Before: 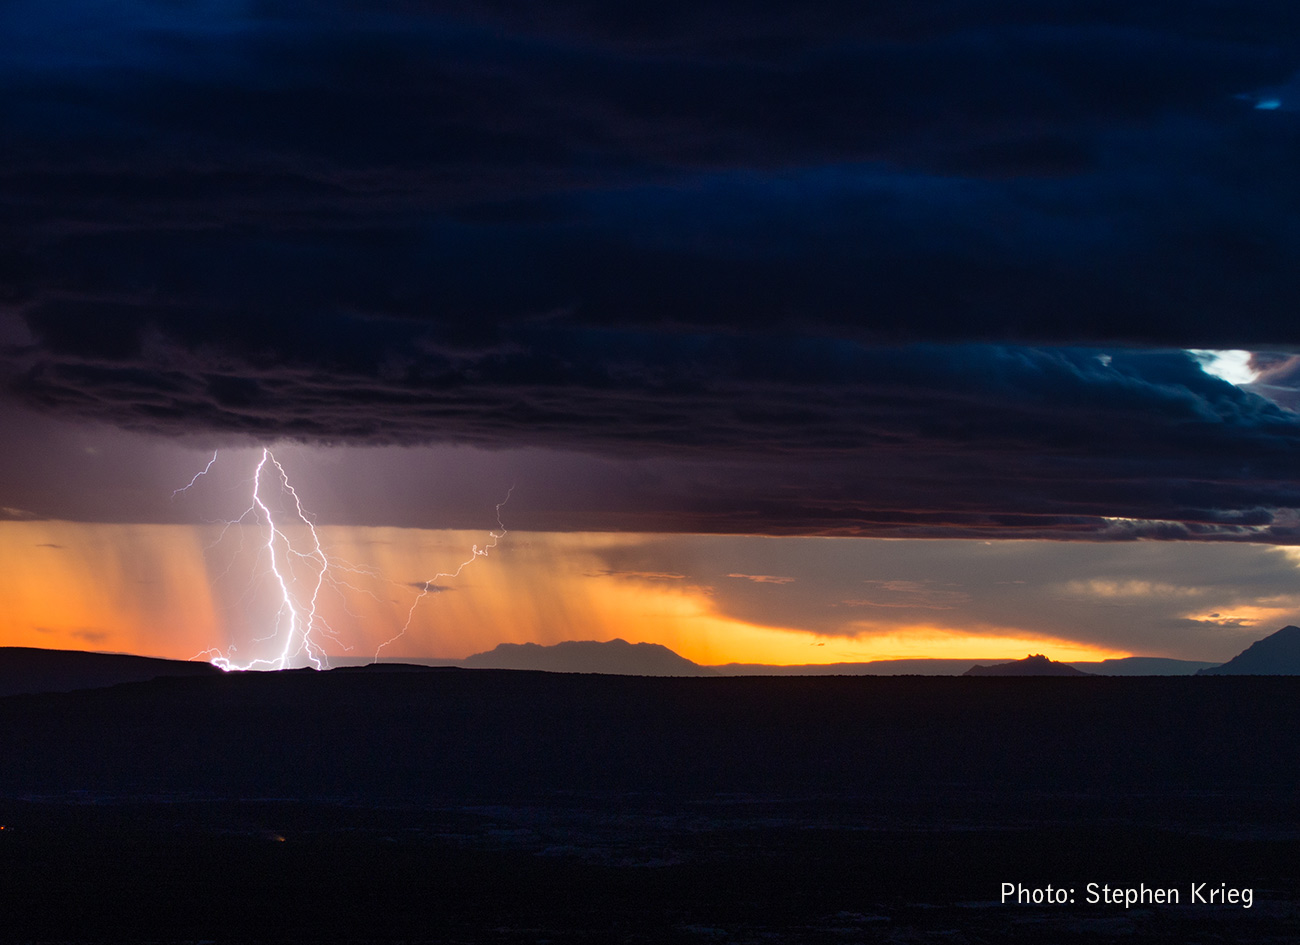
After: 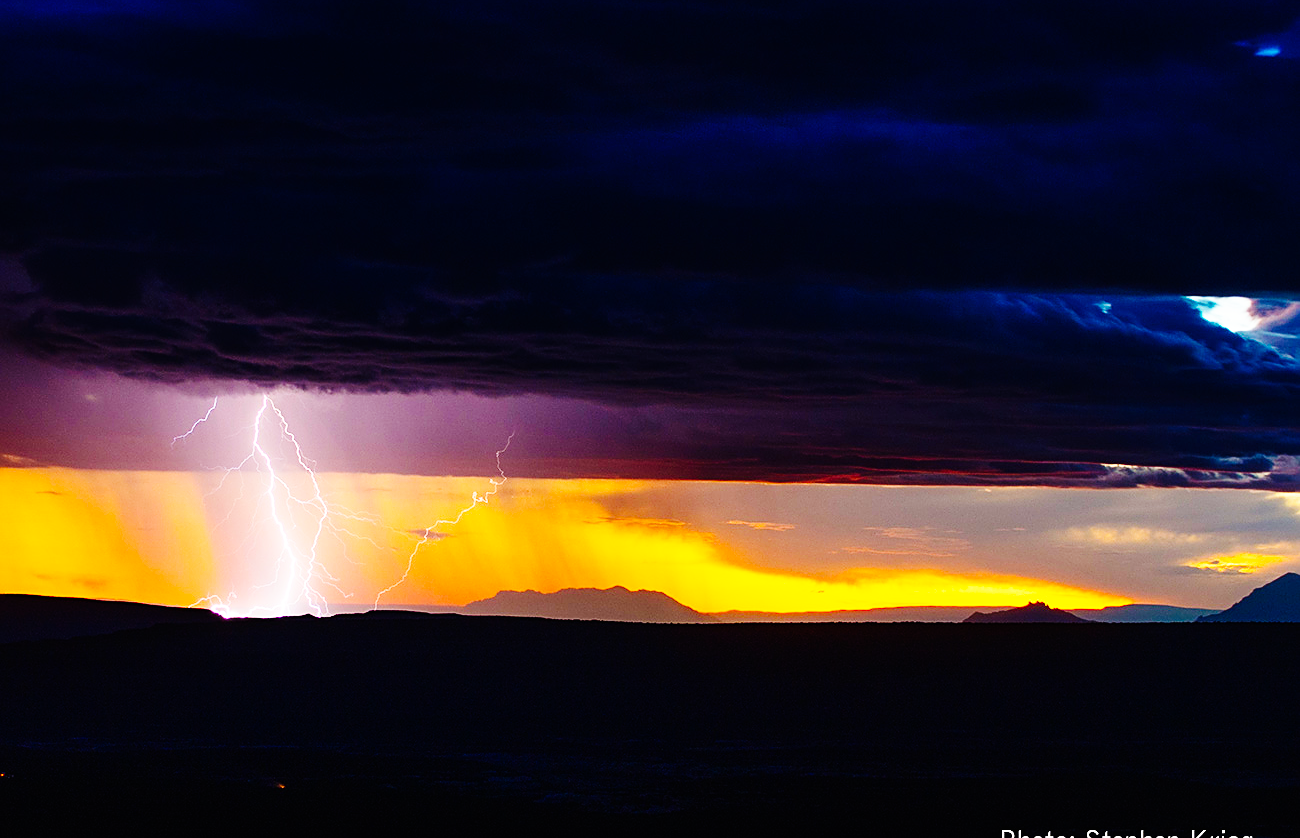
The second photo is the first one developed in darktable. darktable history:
exposure: compensate highlight preservation false
sharpen: on, module defaults
color balance: mode lift, gamma, gain (sRGB)
crop and rotate: top 5.609%, bottom 5.609%
color balance rgb: linear chroma grading › global chroma 15%, perceptual saturation grading › global saturation 30%
base curve: curves: ch0 [(0, 0) (0, 0) (0.002, 0.001) (0.008, 0.003) (0.019, 0.011) (0.037, 0.037) (0.064, 0.11) (0.102, 0.232) (0.152, 0.379) (0.216, 0.524) (0.296, 0.665) (0.394, 0.789) (0.512, 0.881) (0.651, 0.945) (0.813, 0.986) (1, 1)], preserve colors none
